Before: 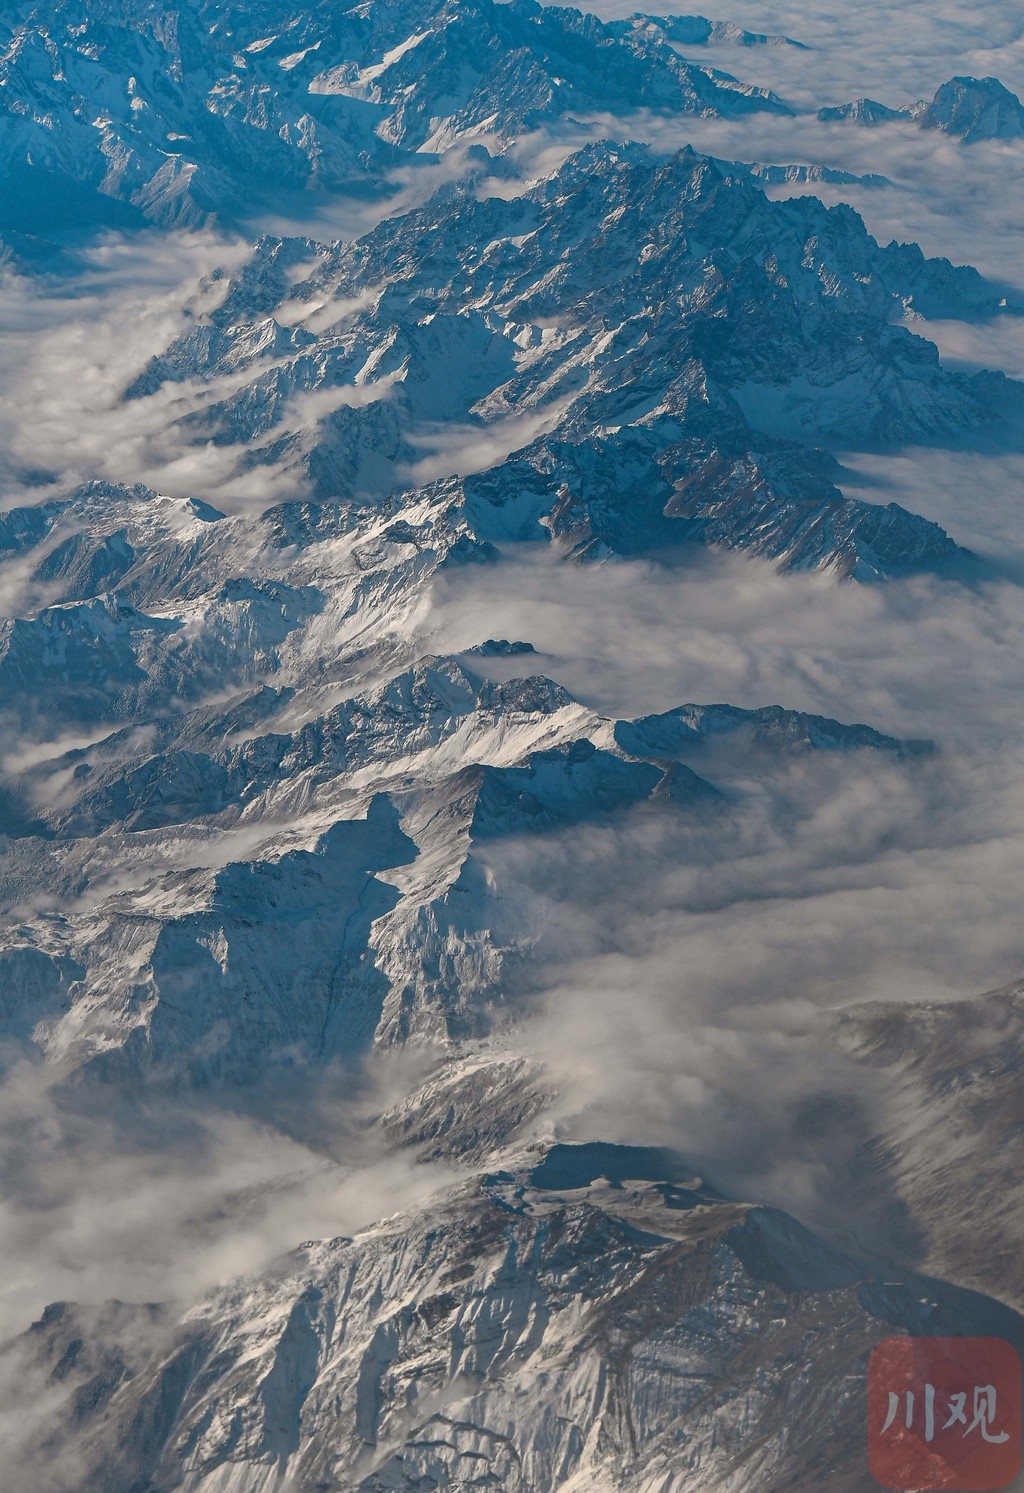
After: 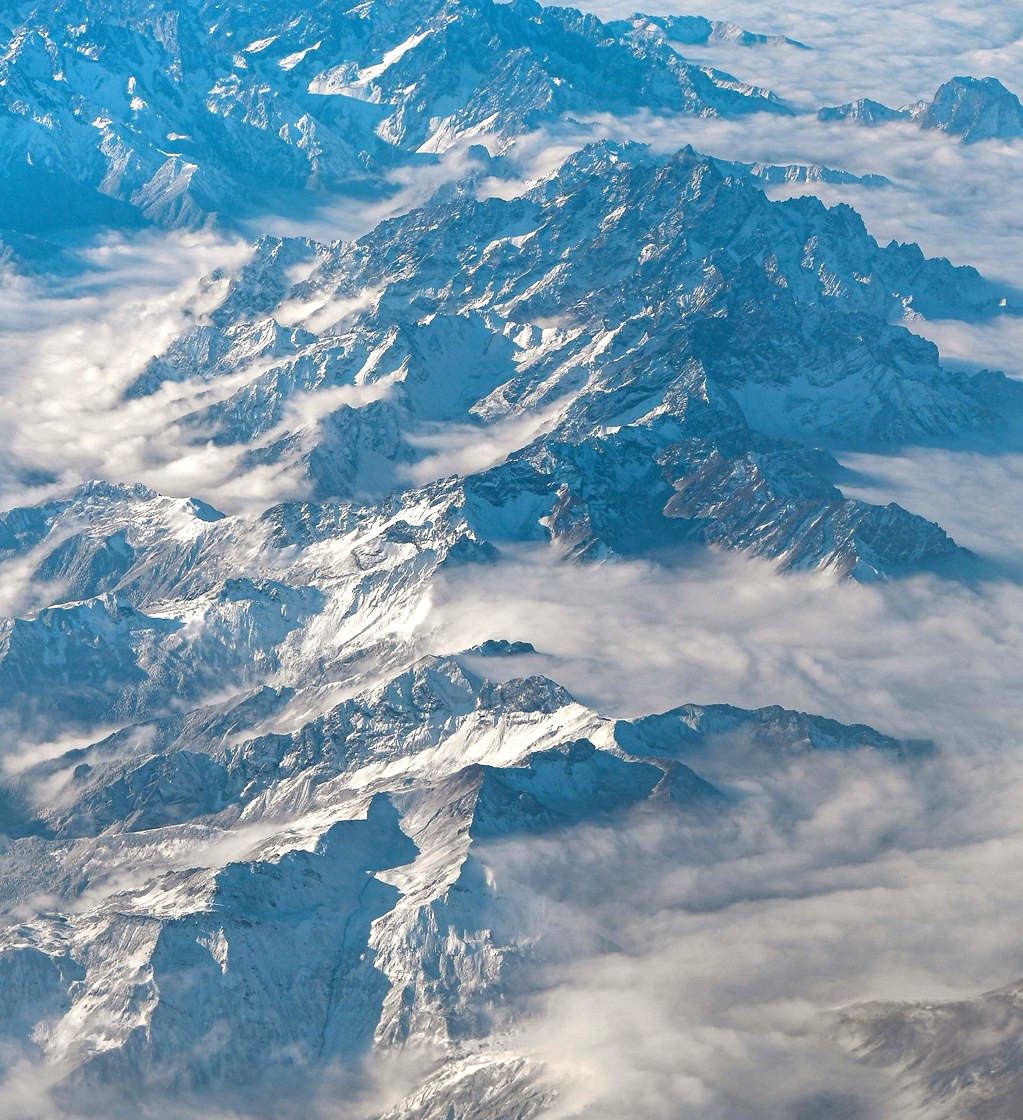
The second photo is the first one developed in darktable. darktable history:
crop: bottom 24.967%
exposure: black level correction -0.001, exposure 0.9 EV, compensate exposure bias true, compensate highlight preservation false
